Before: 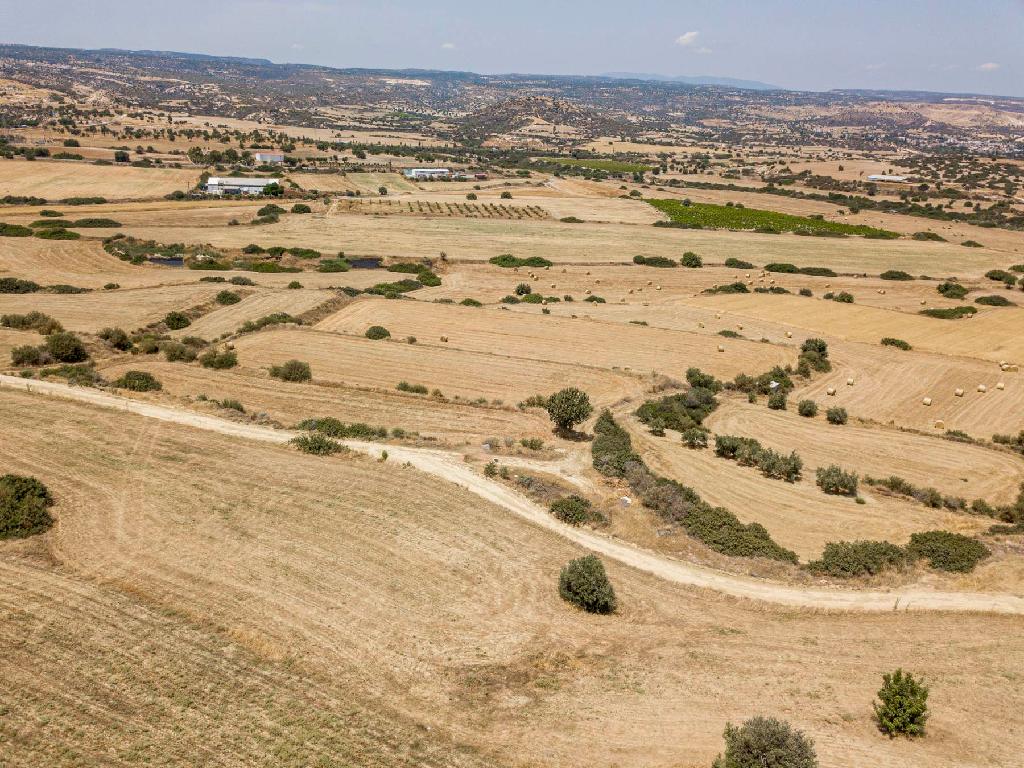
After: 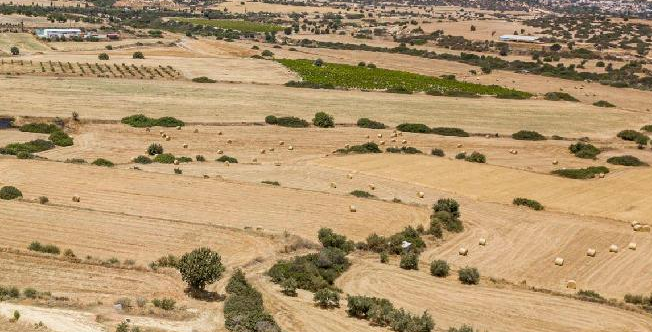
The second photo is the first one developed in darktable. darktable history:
exposure: compensate highlight preservation false
crop: left 36.005%, top 18.293%, right 0.31%, bottom 38.444%
